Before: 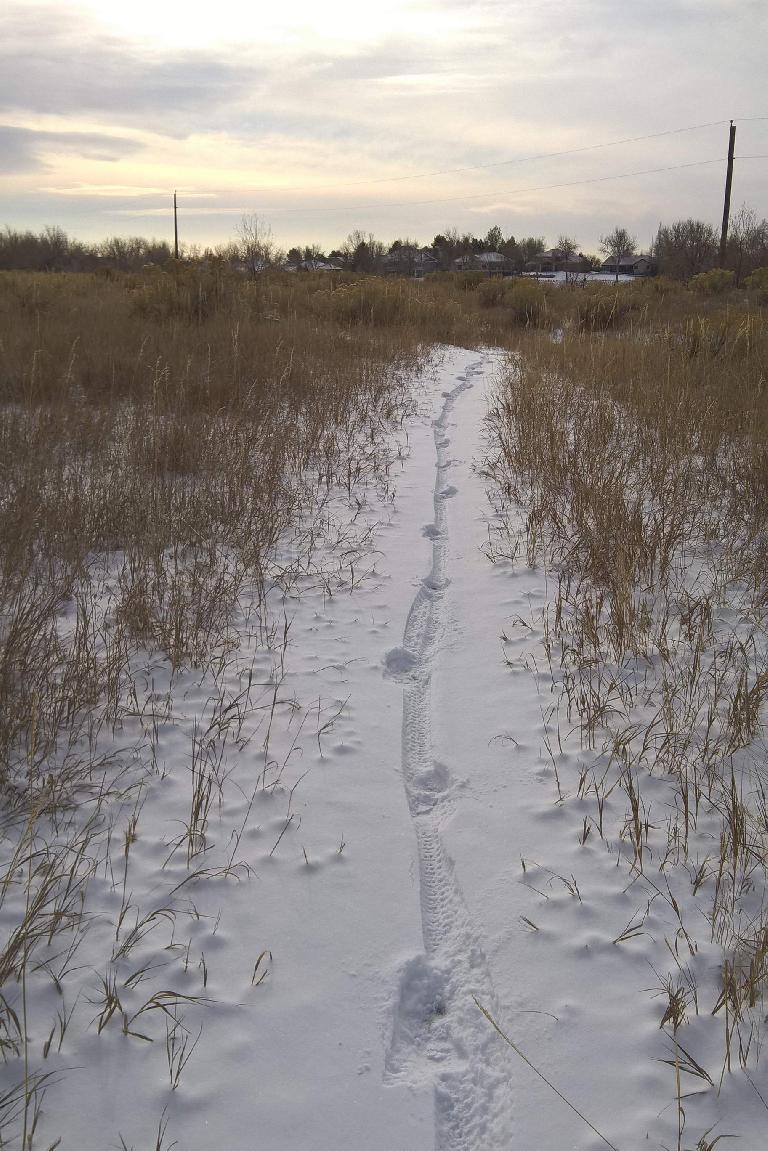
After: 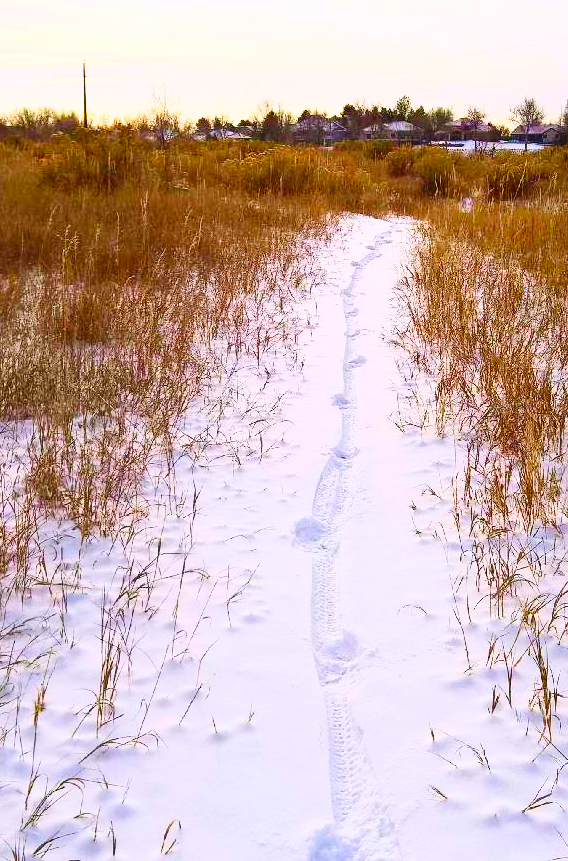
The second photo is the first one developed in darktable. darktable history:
velvia: strength 15%
crop and rotate: left 11.959%, top 11.39%, right 14.015%, bottom 13.789%
shadows and highlights: shadows -31.61, highlights 29.95
contrast brightness saturation: contrast 0.24, brightness 0.086
color correction: highlights a* 1.69, highlights b* -1.87, saturation 2.48
base curve: curves: ch0 [(0, 0) (0.028, 0.03) (0.121, 0.232) (0.46, 0.748) (0.859, 0.968) (1, 1)], preserve colors none
